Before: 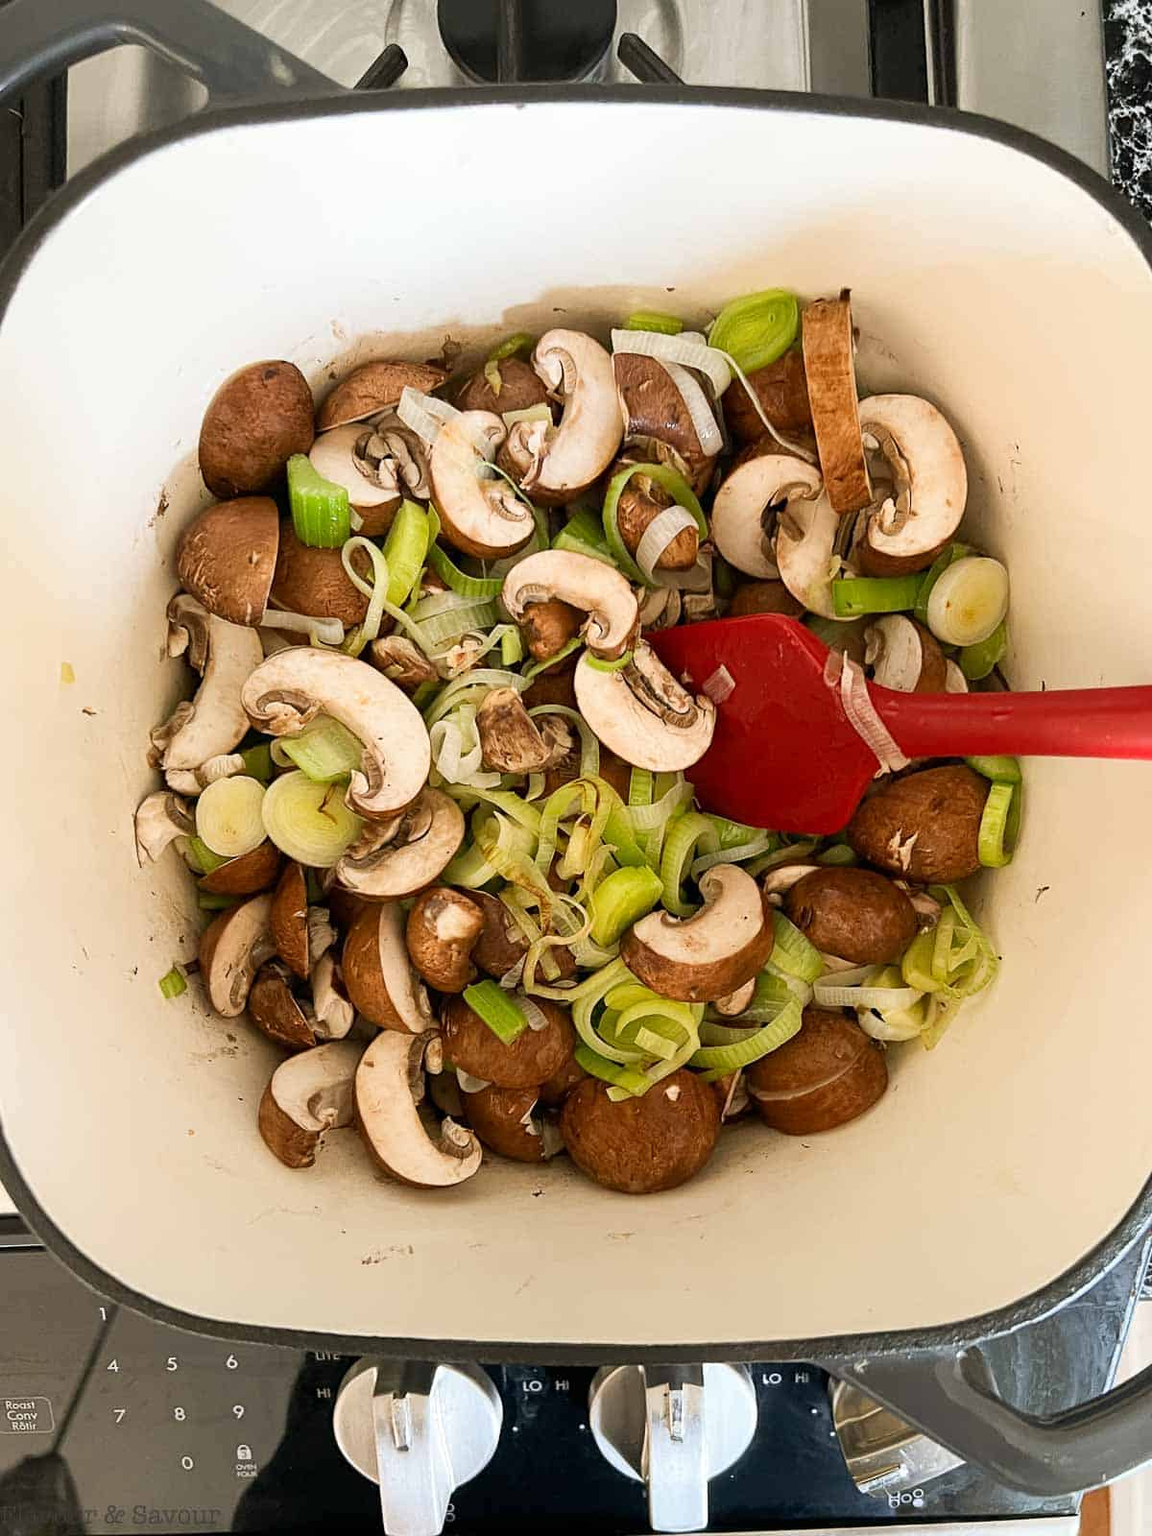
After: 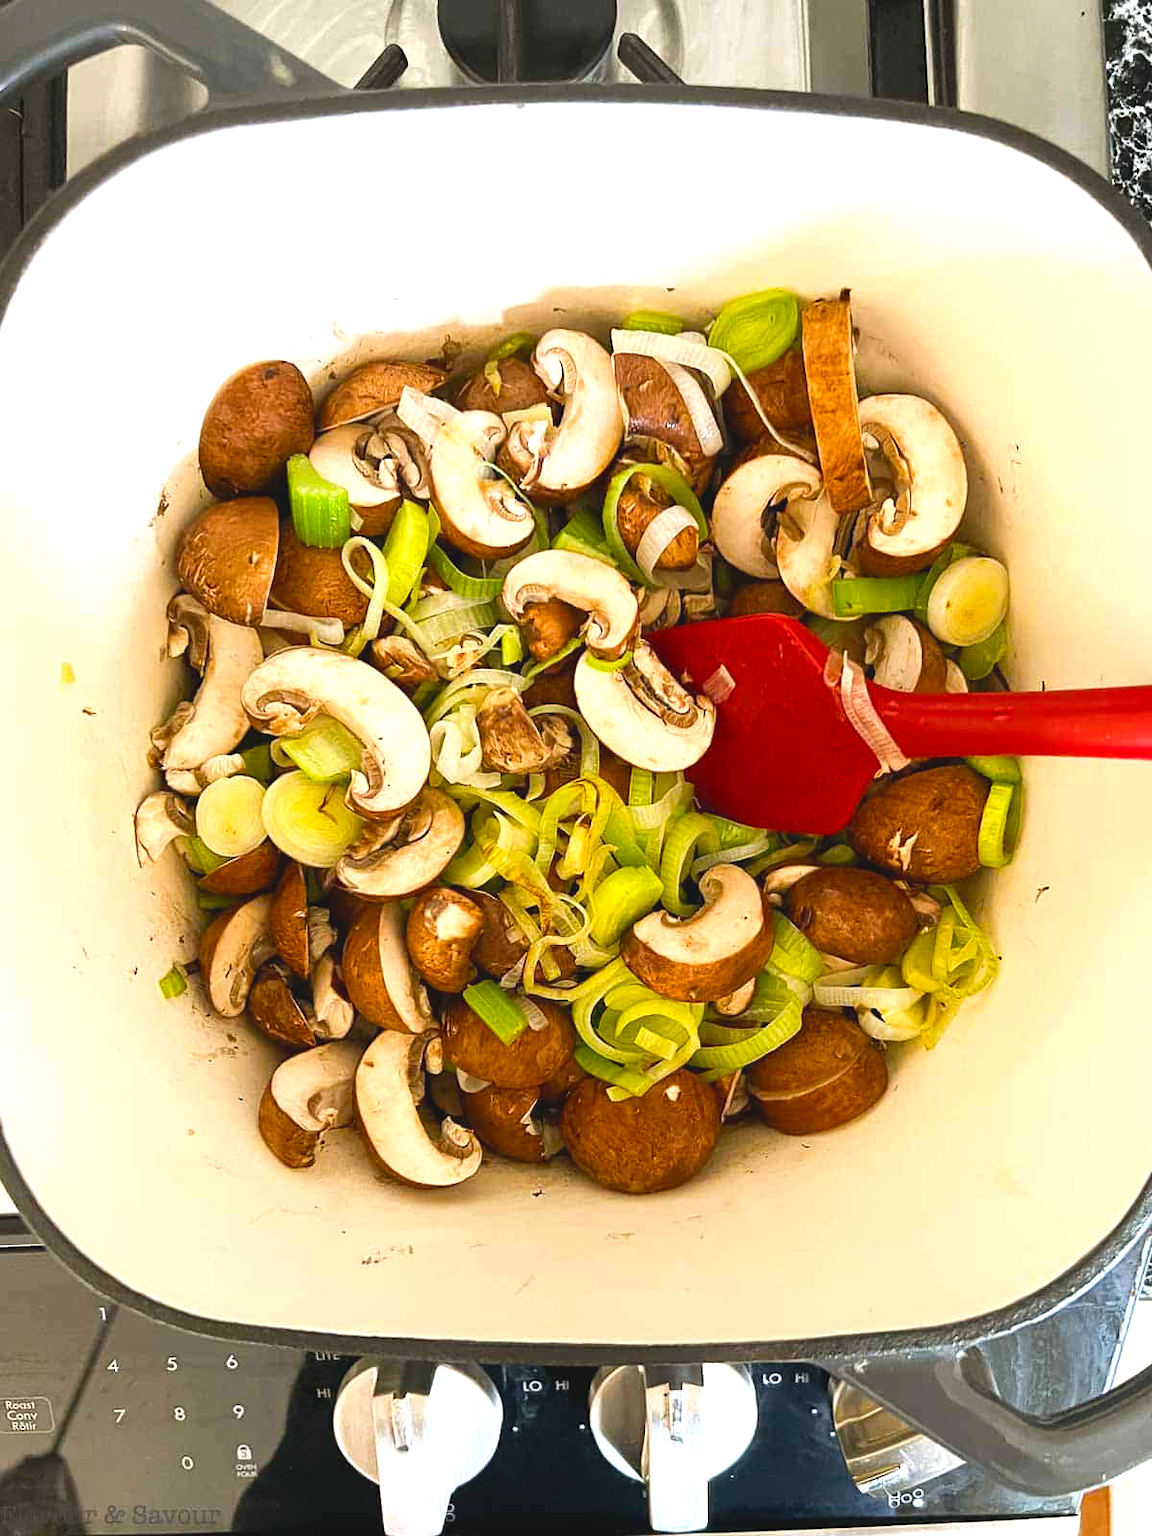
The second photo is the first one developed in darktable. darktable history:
color balance rgb: global offset › luminance 0.714%, perceptual saturation grading › global saturation 30.331%
exposure: exposure 0.548 EV, compensate highlight preservation false
